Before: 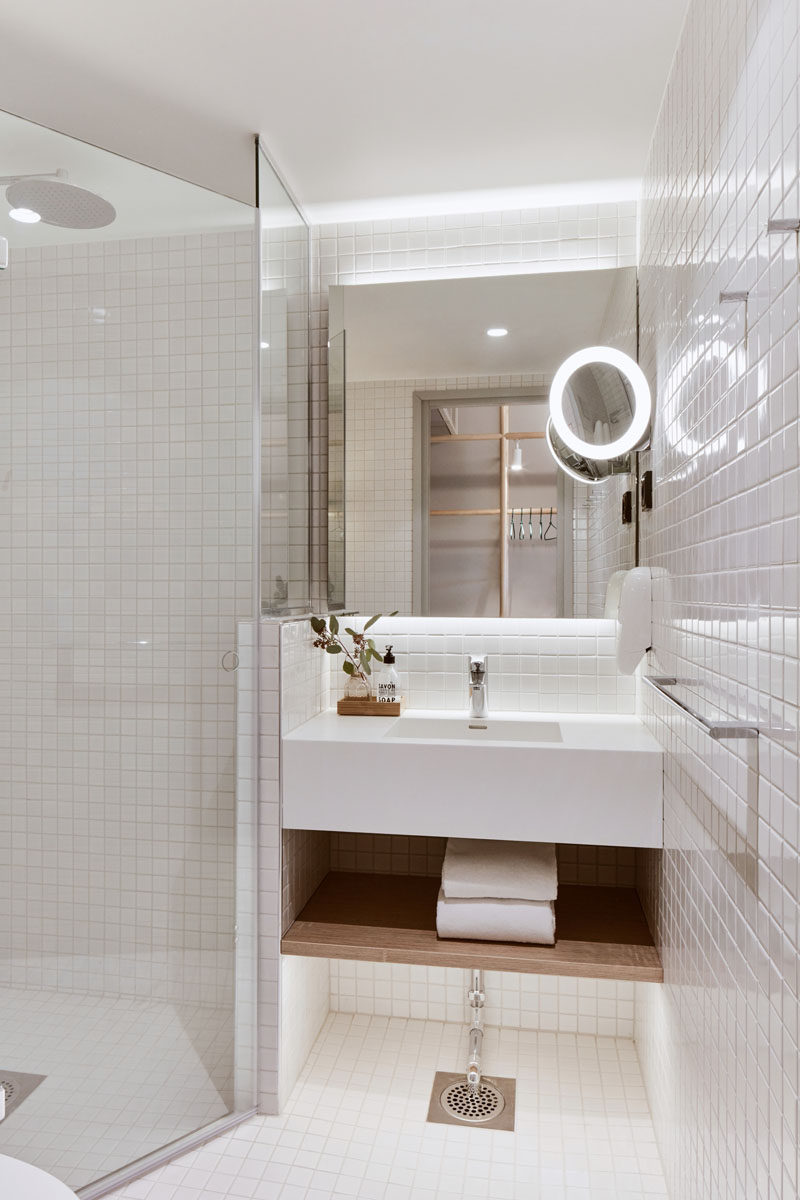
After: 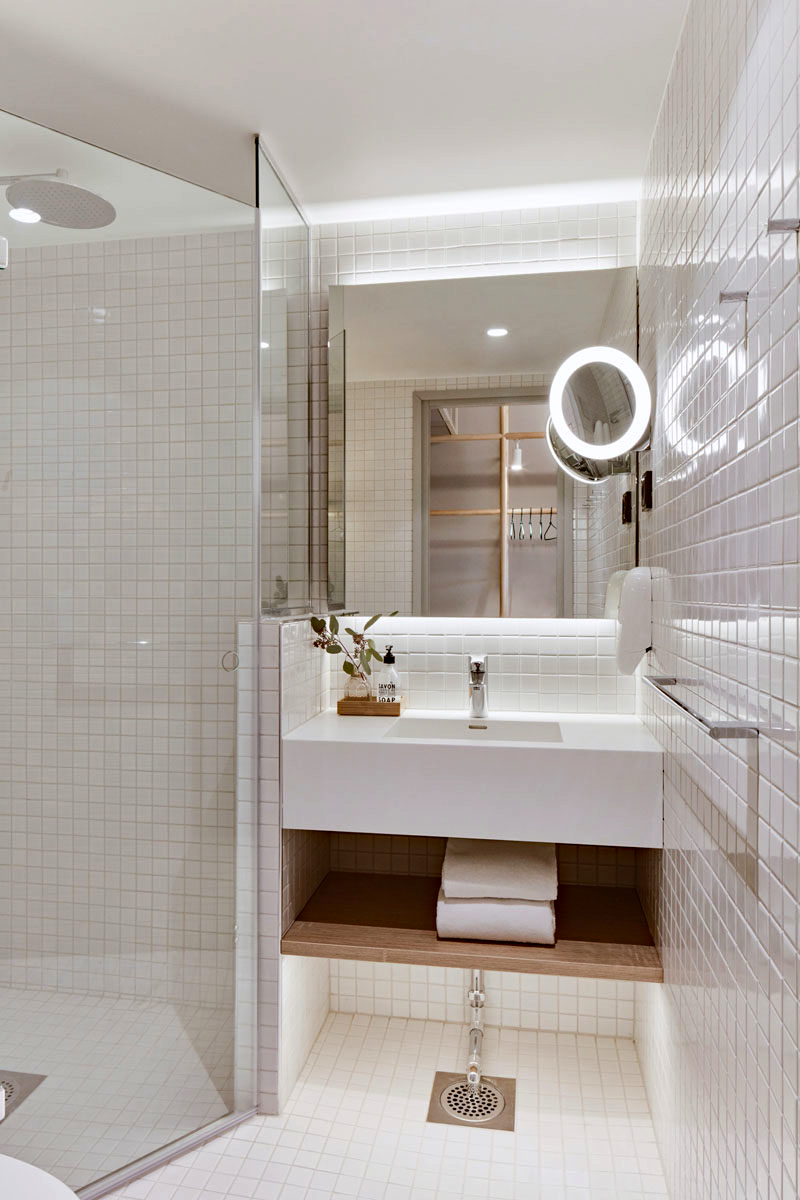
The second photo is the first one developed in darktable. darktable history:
haze removal: strength 0.298, distance 0.254, compatibility mode true, adaptive false
